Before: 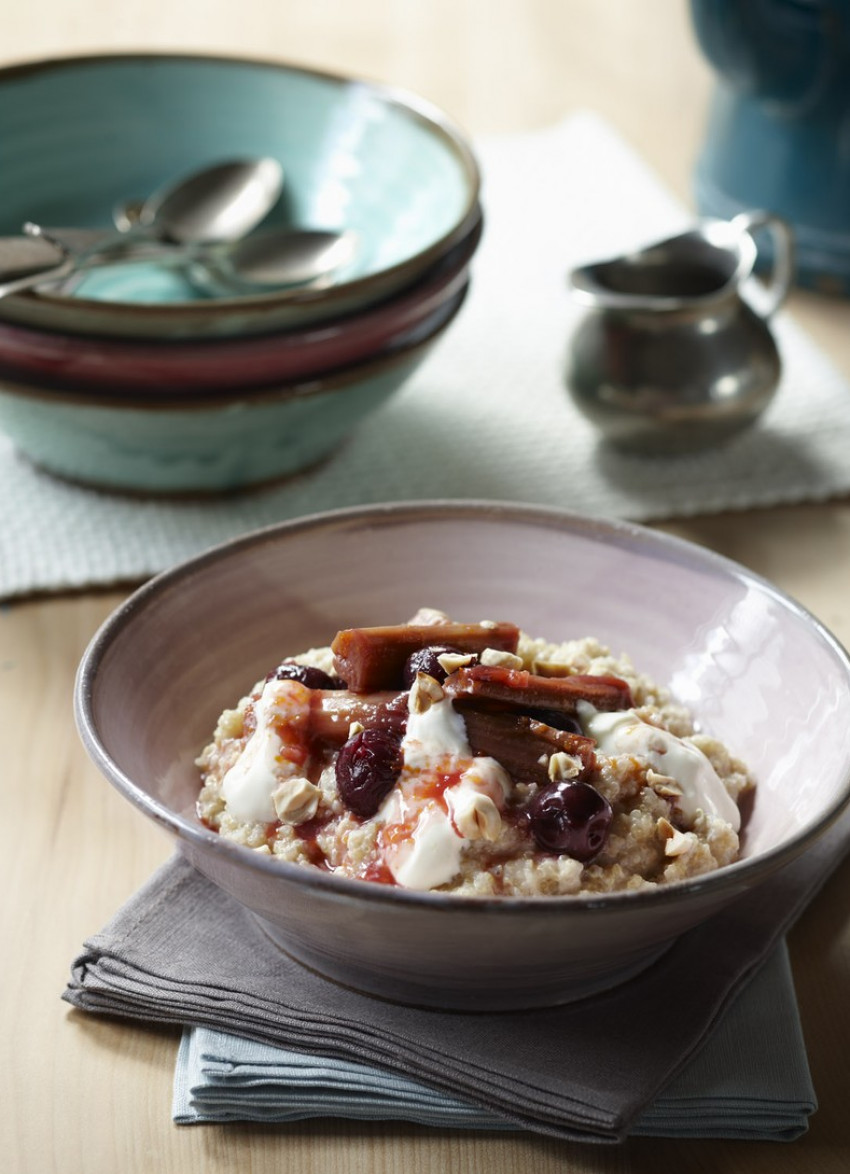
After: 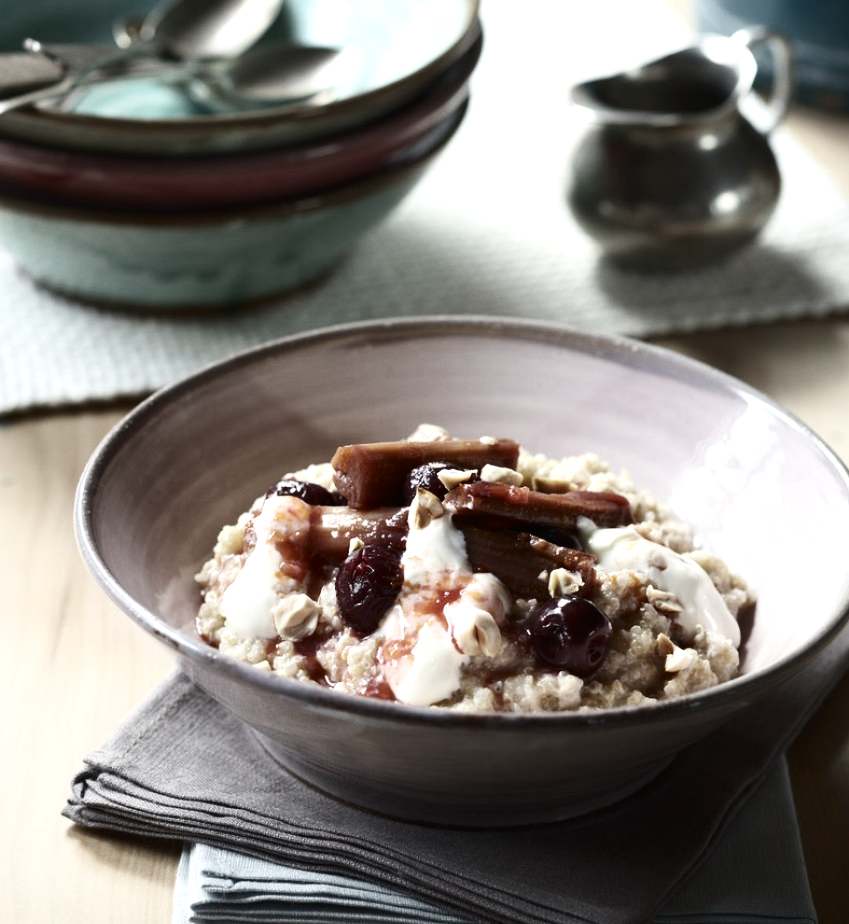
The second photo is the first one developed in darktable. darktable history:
crop and rotate: top 15.774%, bottom 5.506%
levels: levels [0, 0.474, 0.947]
contrast brightness saturation: contrast 0.25, saturation -0.31
